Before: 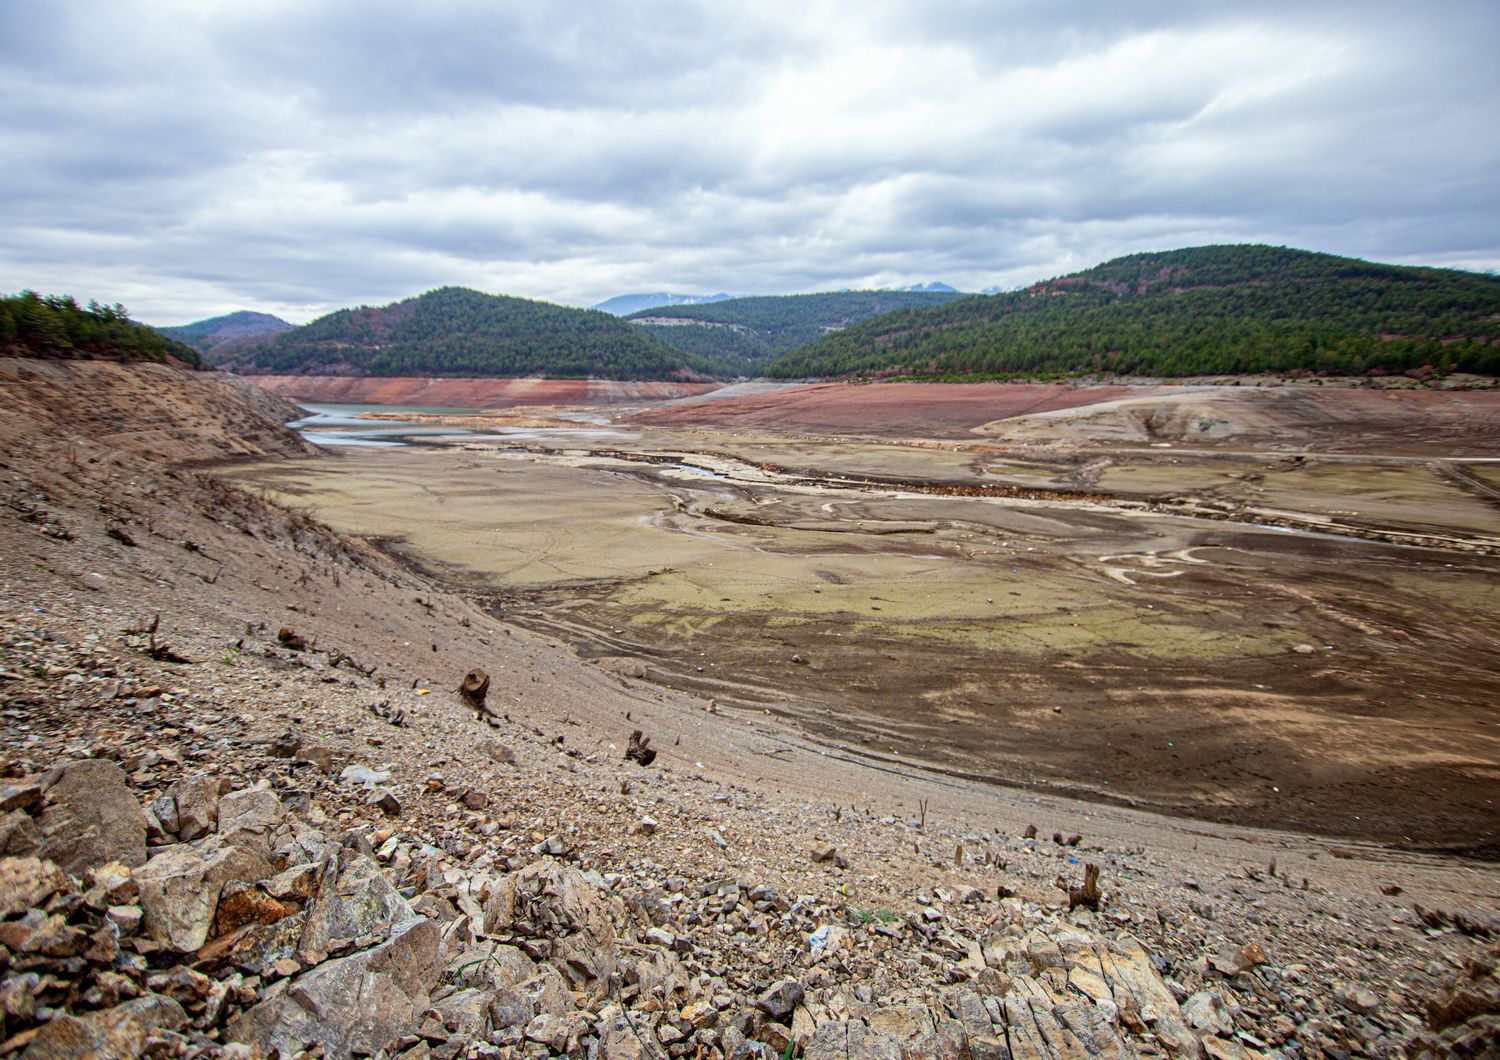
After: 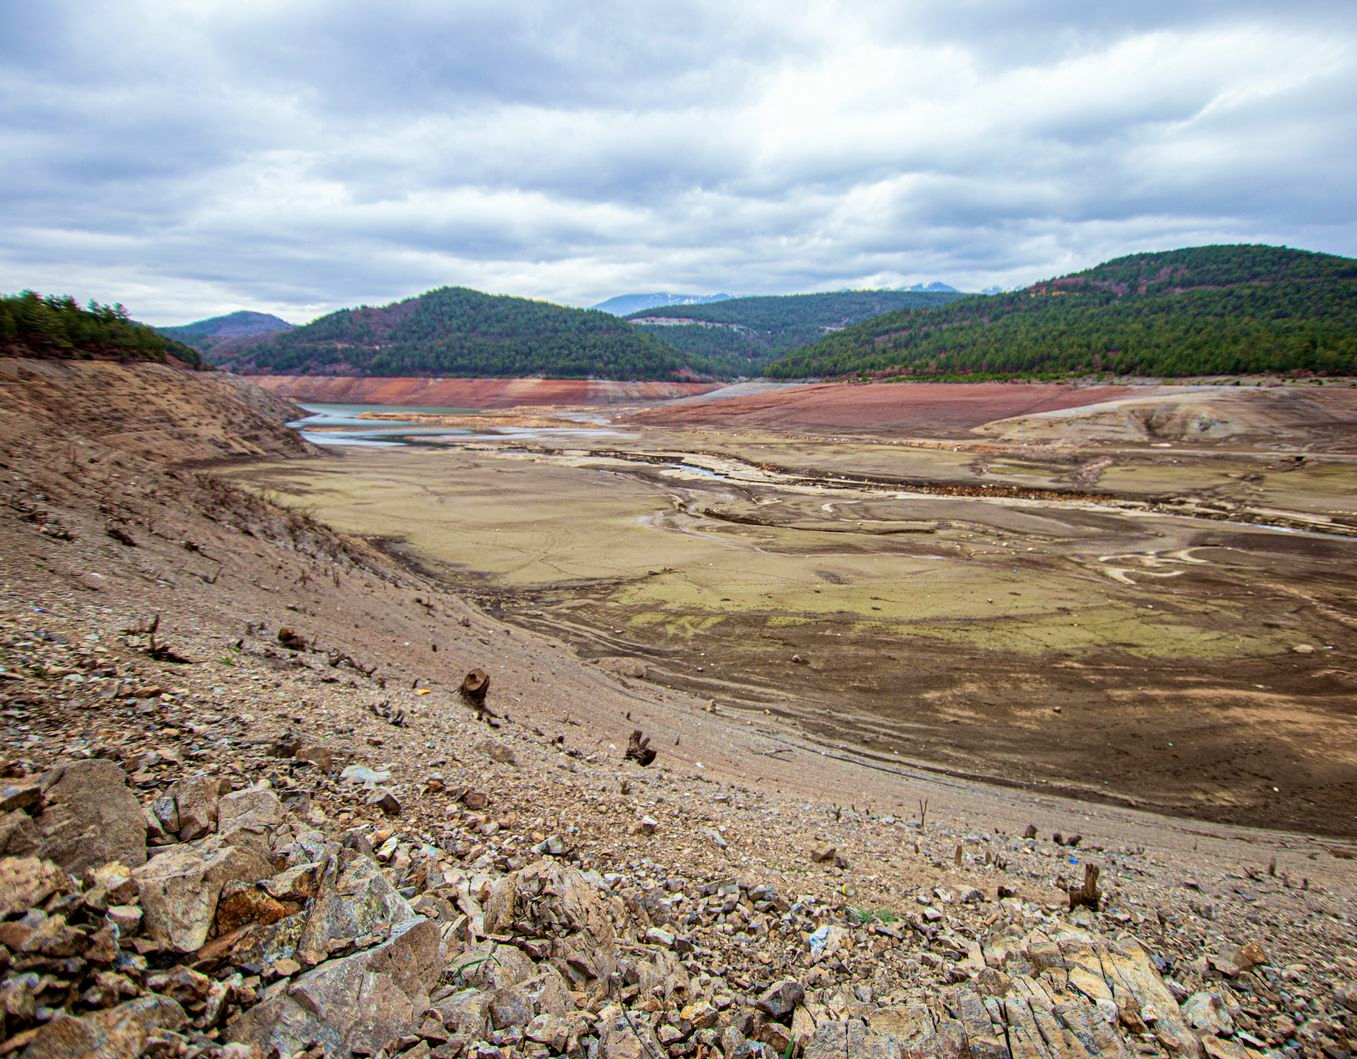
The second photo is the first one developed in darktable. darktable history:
velvia: strength 27.38%
crop: right 9.506%, bottom 0.019%
